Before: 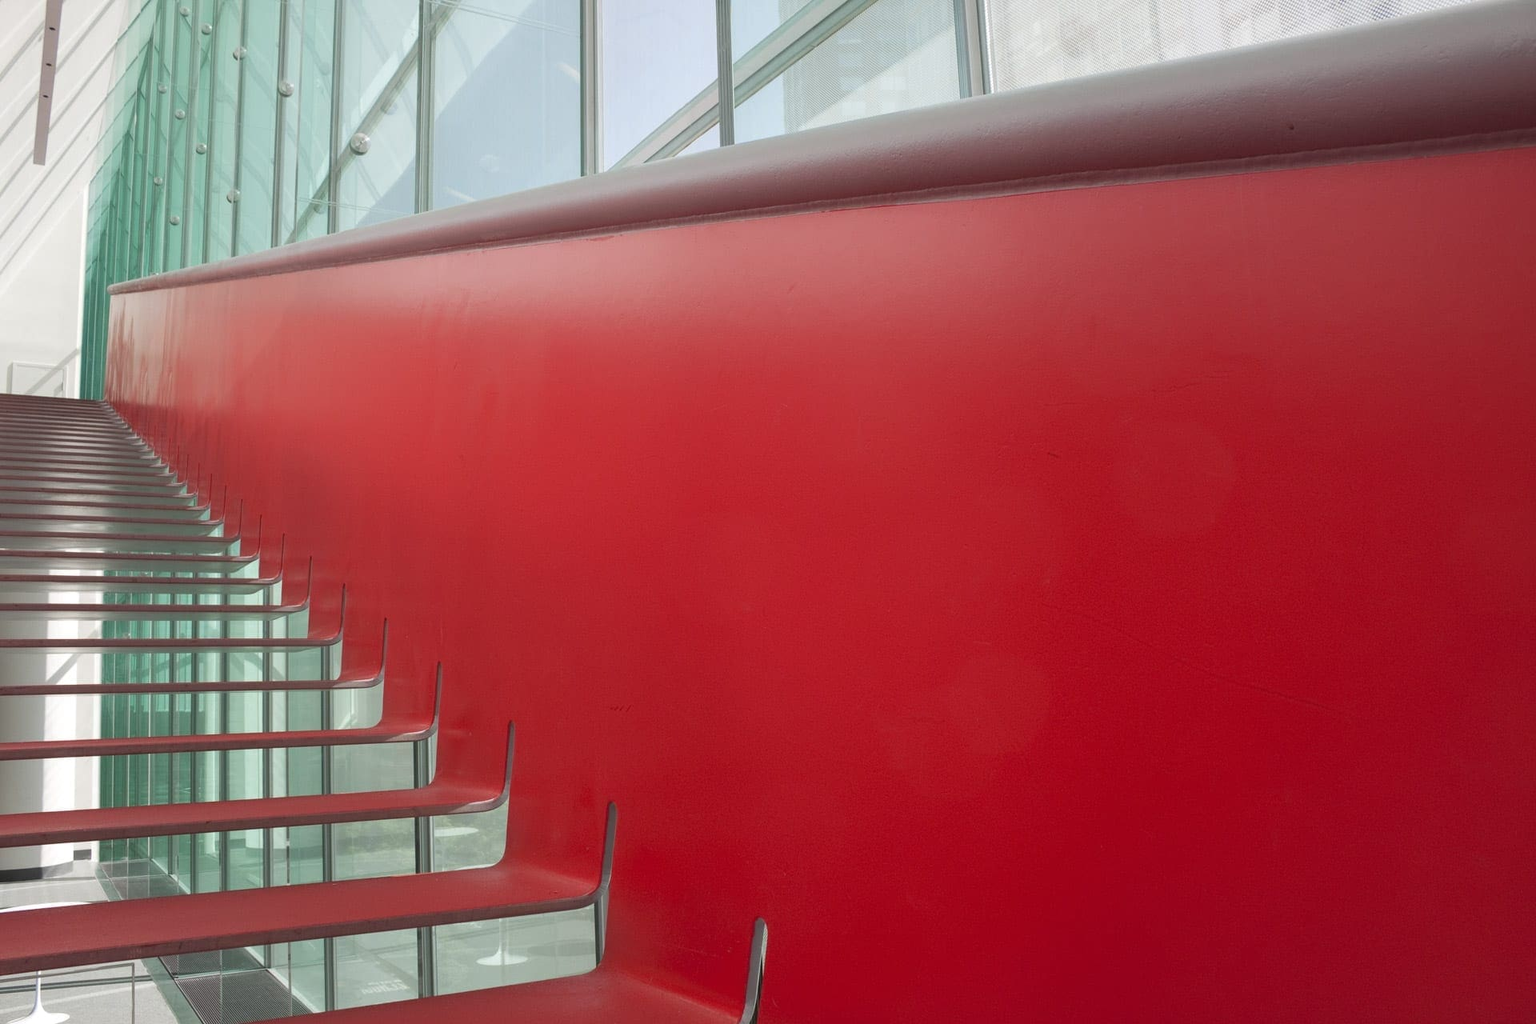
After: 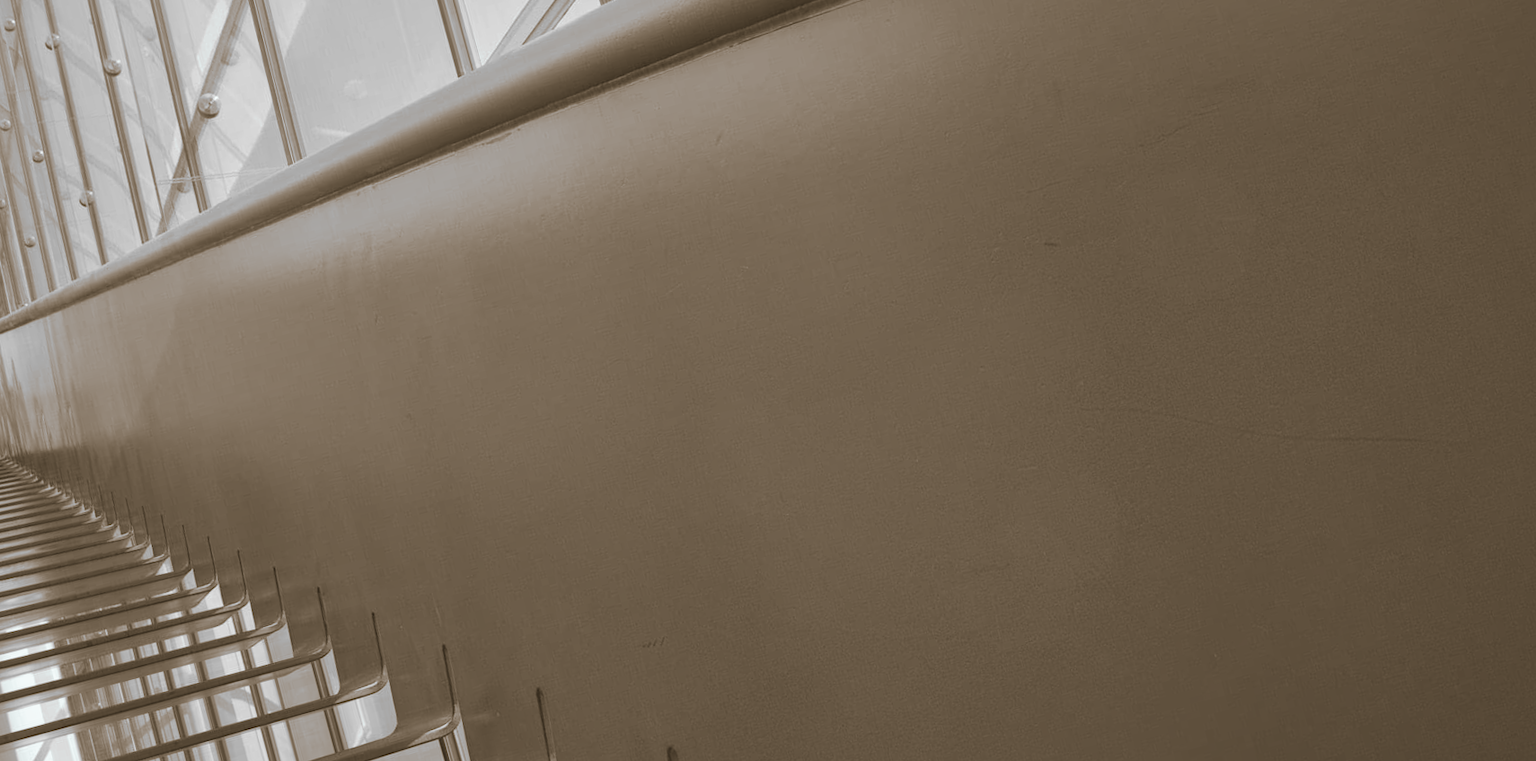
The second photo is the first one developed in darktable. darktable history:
crop and rotate: left 1.774%, right 0.633%, bottom 1.28%
monochrome: a 30.25, b 92.03
split-toning: shadows › hue 37.98°, highlights › hue 185.58°, balance -55.261
rotate and perspective: rotation -14.8°, crop left 0.1, crop right 0.903, crop top 0.25, crop bottom 0.748
local contrast: mode bilateral grid, contrast 20, coarseness 50, detail 141%, midtone range 0.2
